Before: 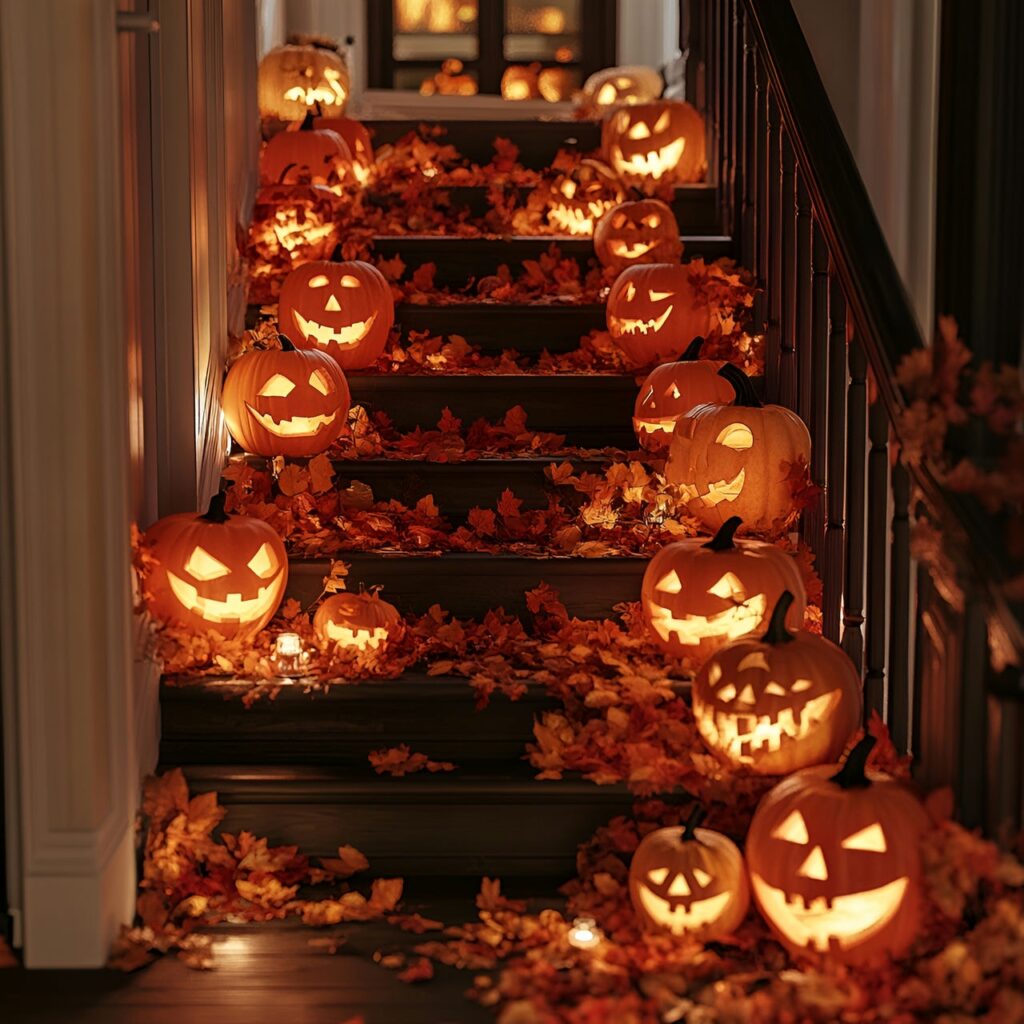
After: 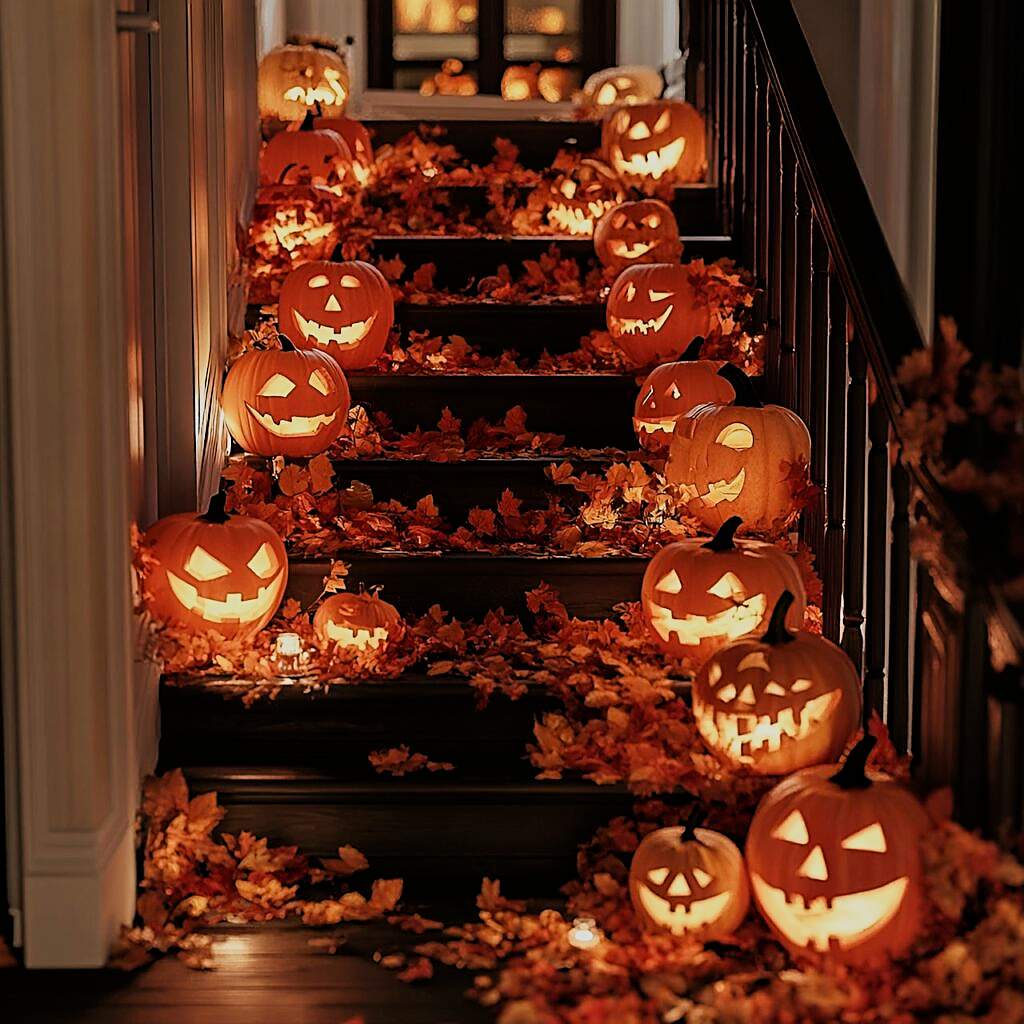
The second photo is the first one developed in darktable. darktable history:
sharpen: radius 1.4, amount 1.25, threshold 0.7
filmic rgb: black relative exposure -7.65 EV, white relative exposure 4.56 EV, hardness 3.61, contrast 1.05
exposure: exposure 0.2 EV, compensate highlight preservation false
